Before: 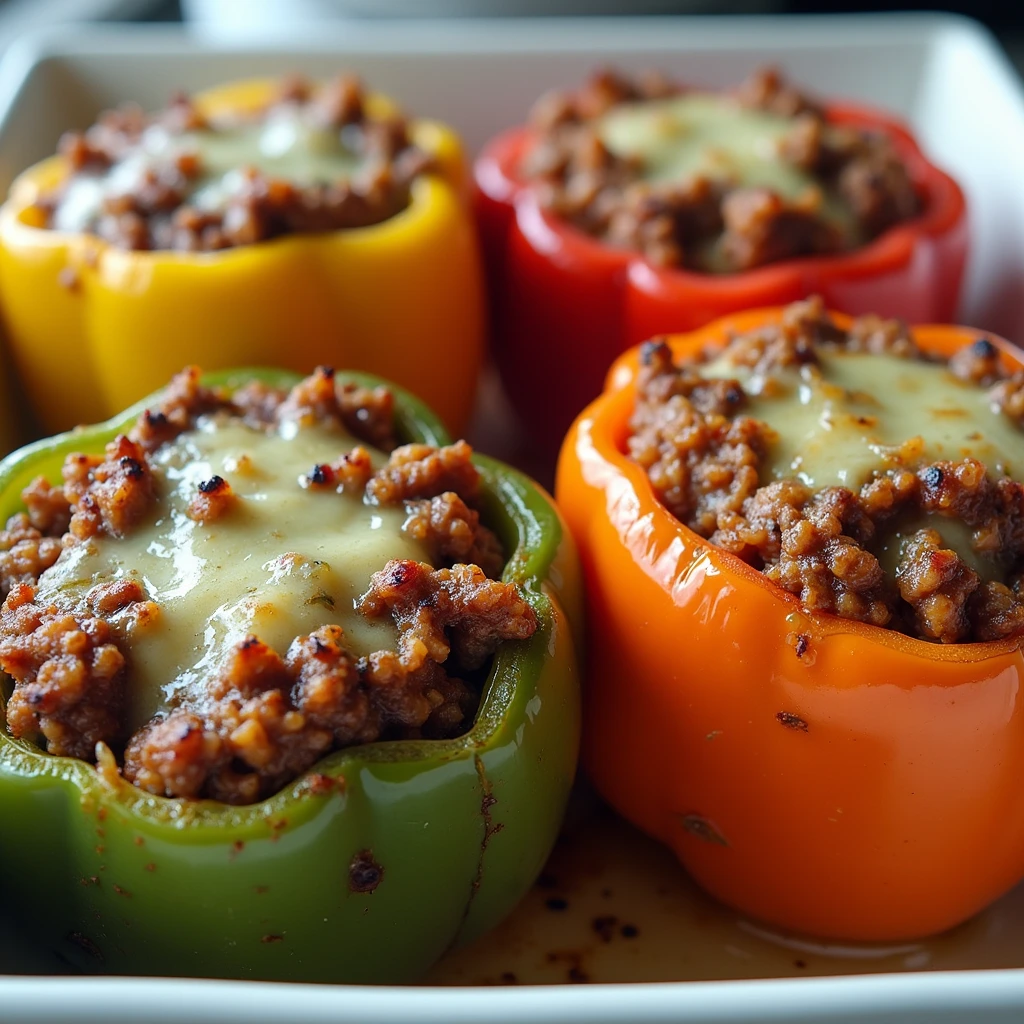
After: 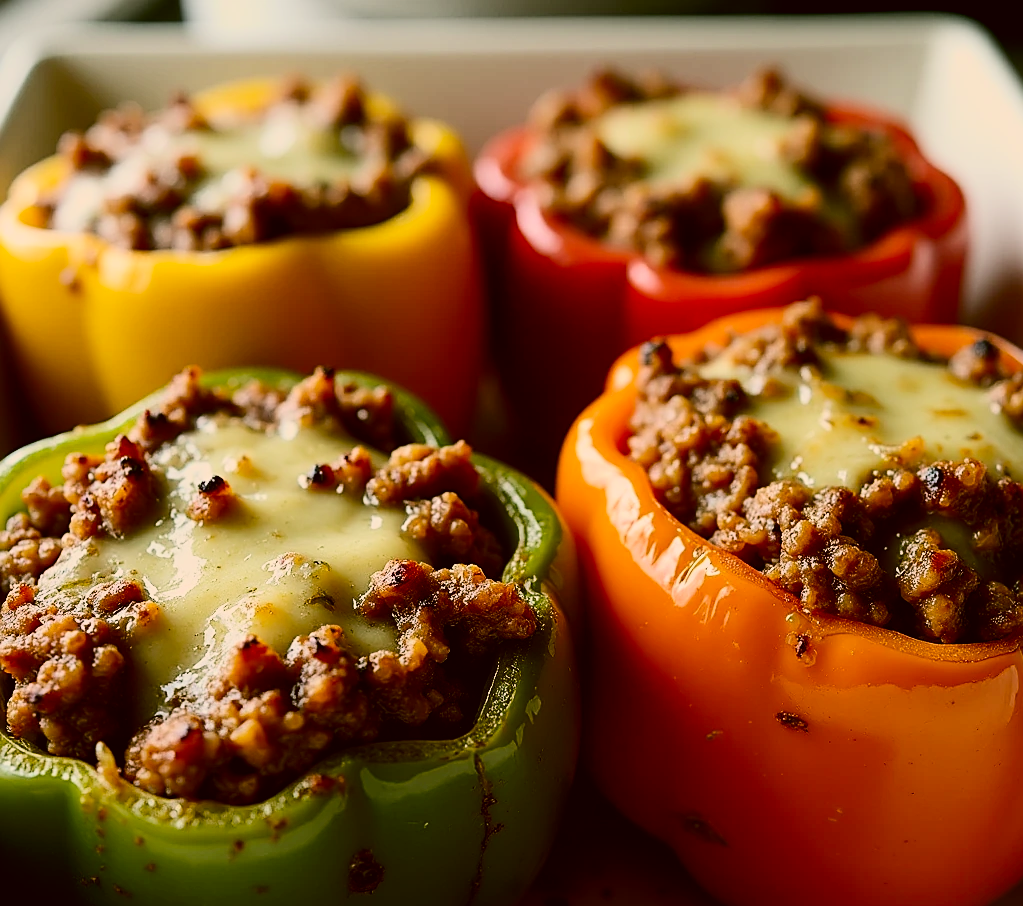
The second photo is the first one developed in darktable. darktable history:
color correction: highlights a* 8.98, highlights b* 15.09, shadows a* -0.49, shadows b* 26.52
contrast brightness saturation: contrast 0.28
exposure: black level correction 0.001, compensate highlight preservation false
sharpen: on, module defaults
filmic rgb: black relative exposure -7.65 EV, white relative exposure 4.56 EV, hardness 3.61, color science v6 (2022)
crop and rotate: top 0%, bottom 11.49%
